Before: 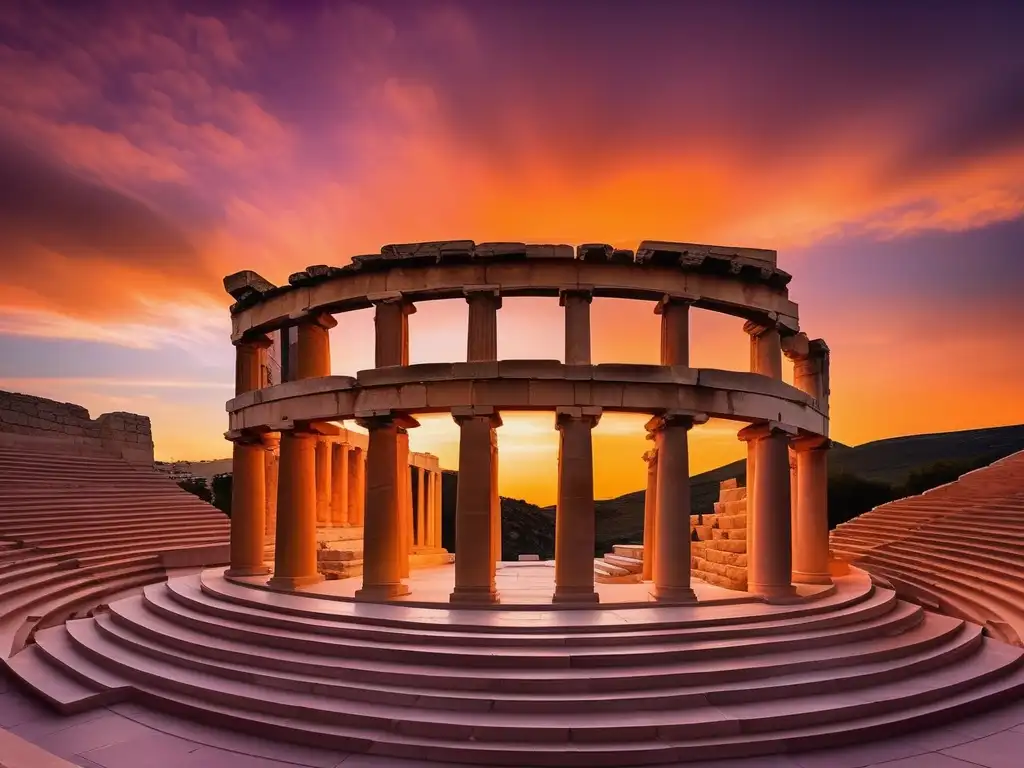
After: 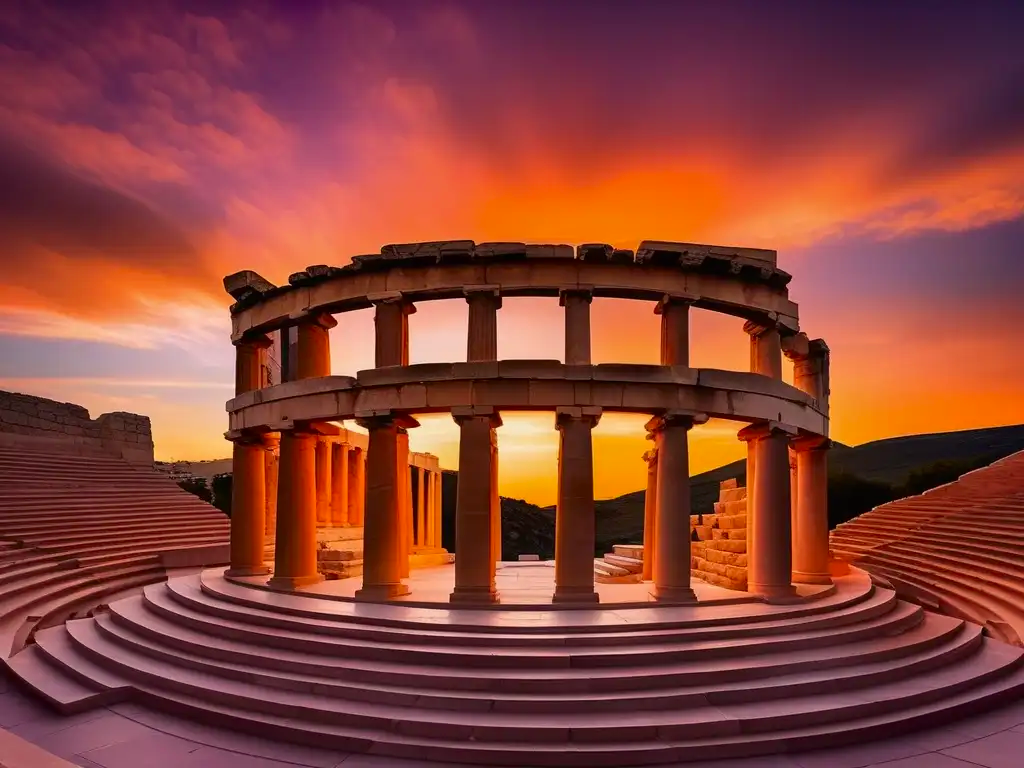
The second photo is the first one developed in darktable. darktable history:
contrast brightness saturation: contrast 0.03, brightness -0.04
color correction: highlights a* 0.816, highlights b* 2.78, saturation 1.1
